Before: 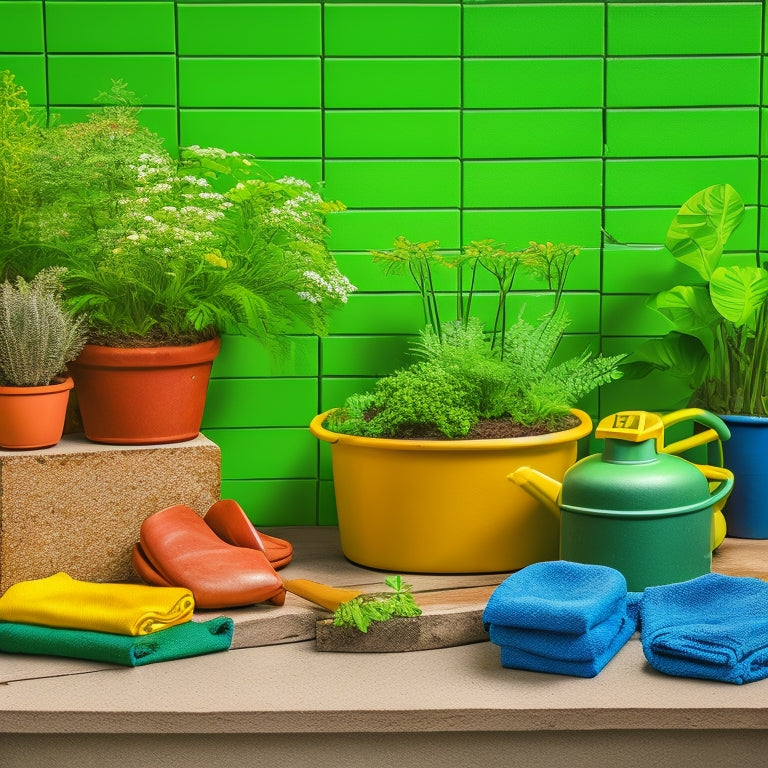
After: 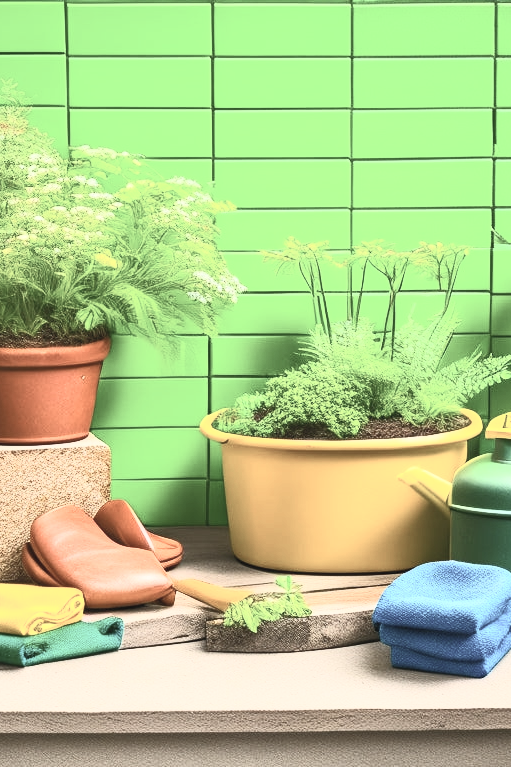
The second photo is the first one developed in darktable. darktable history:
crop and rotate: left 14.391%, right 18.951%
contrast brightness saturation: contrast 0.565, brightness 0.579, saturation -0.347
